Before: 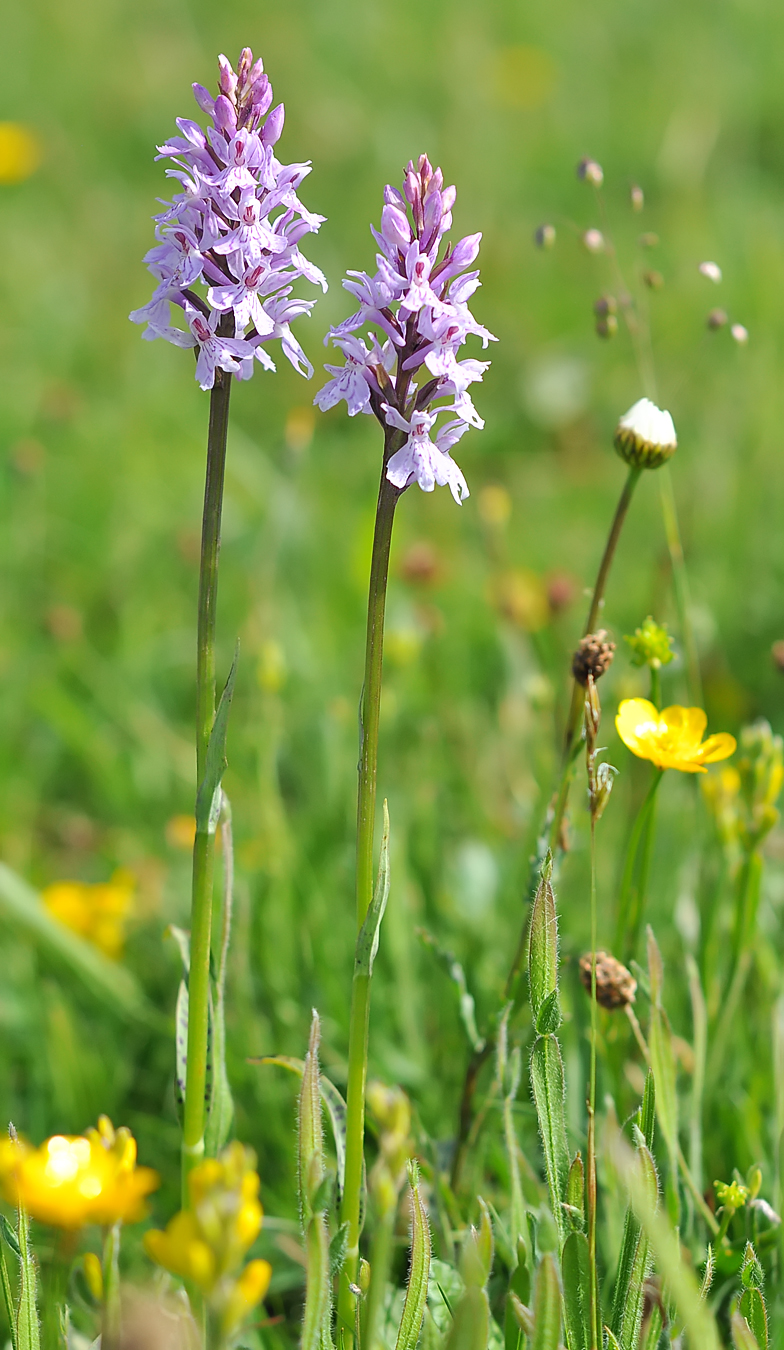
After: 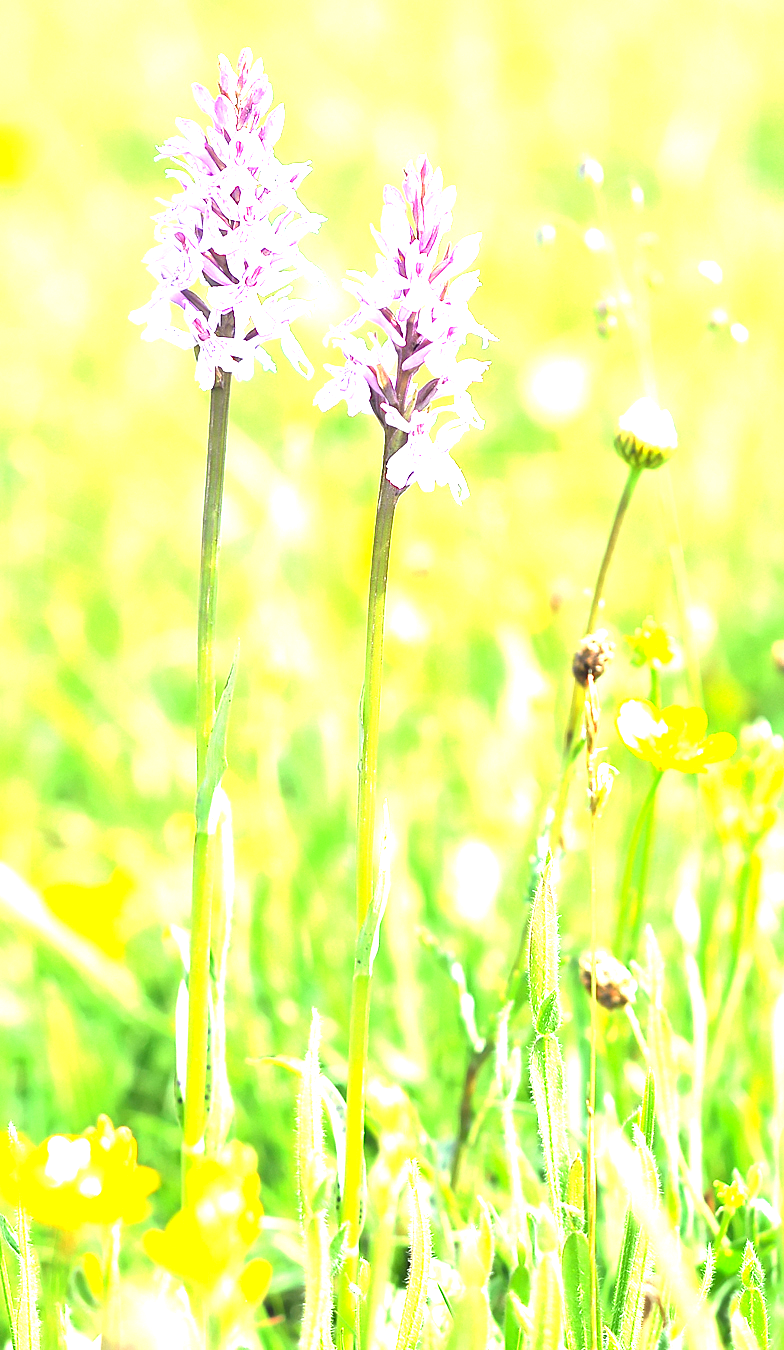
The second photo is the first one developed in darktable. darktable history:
exposure: black level correction 0.001, exposure 2.62 EV, compensate highlight preservation false
